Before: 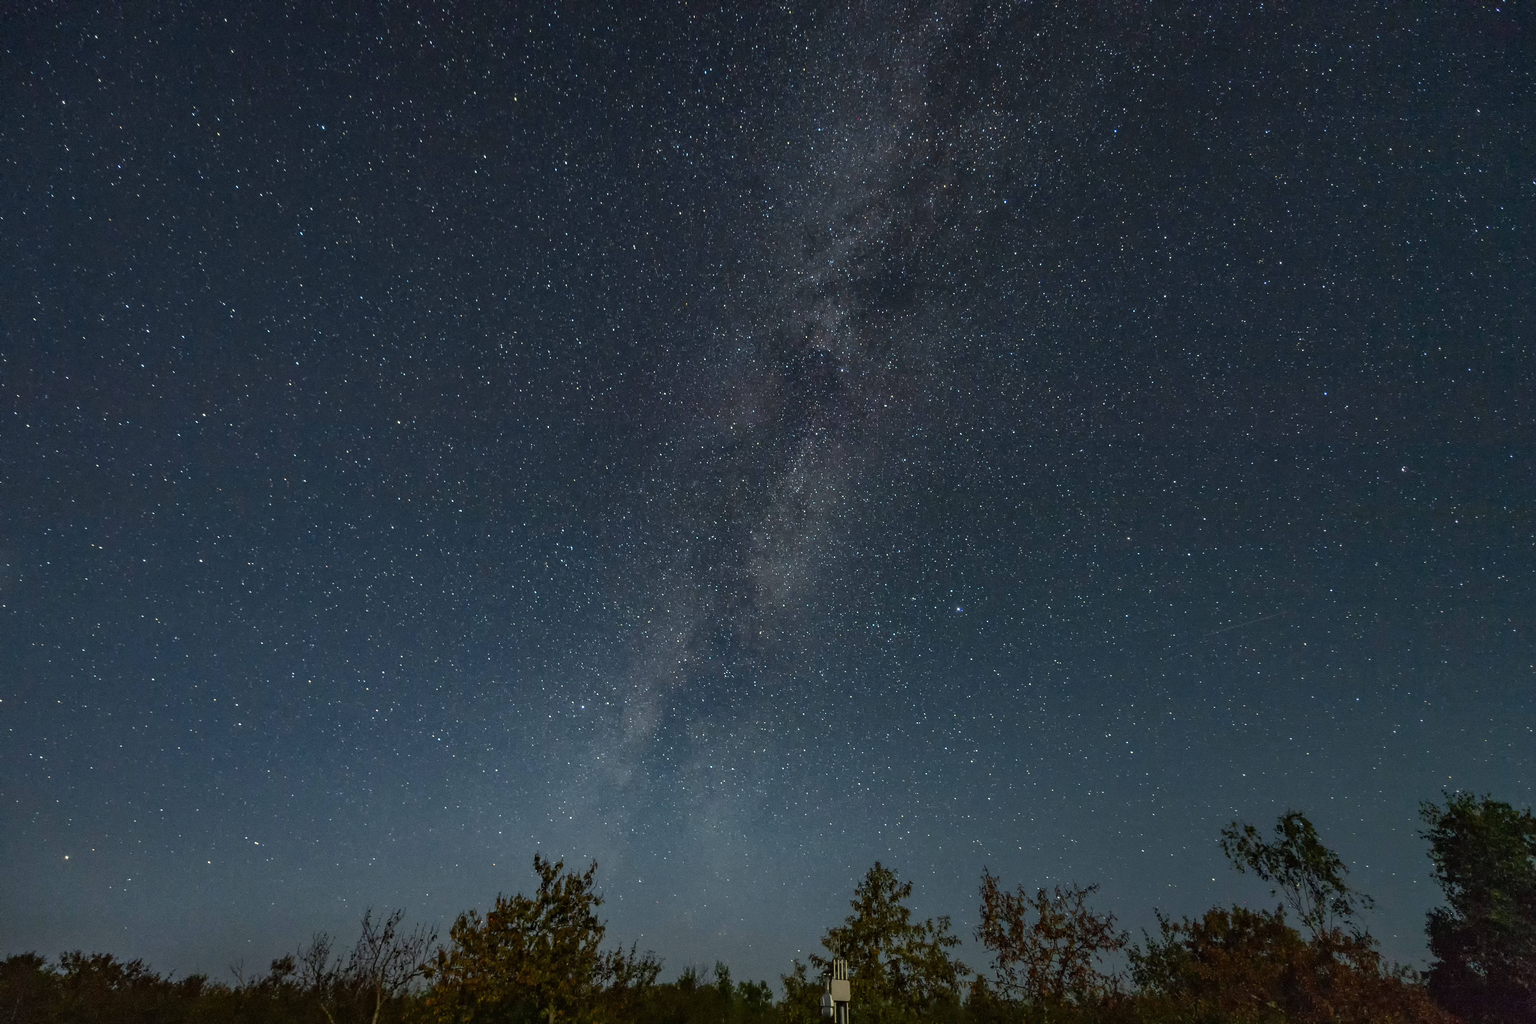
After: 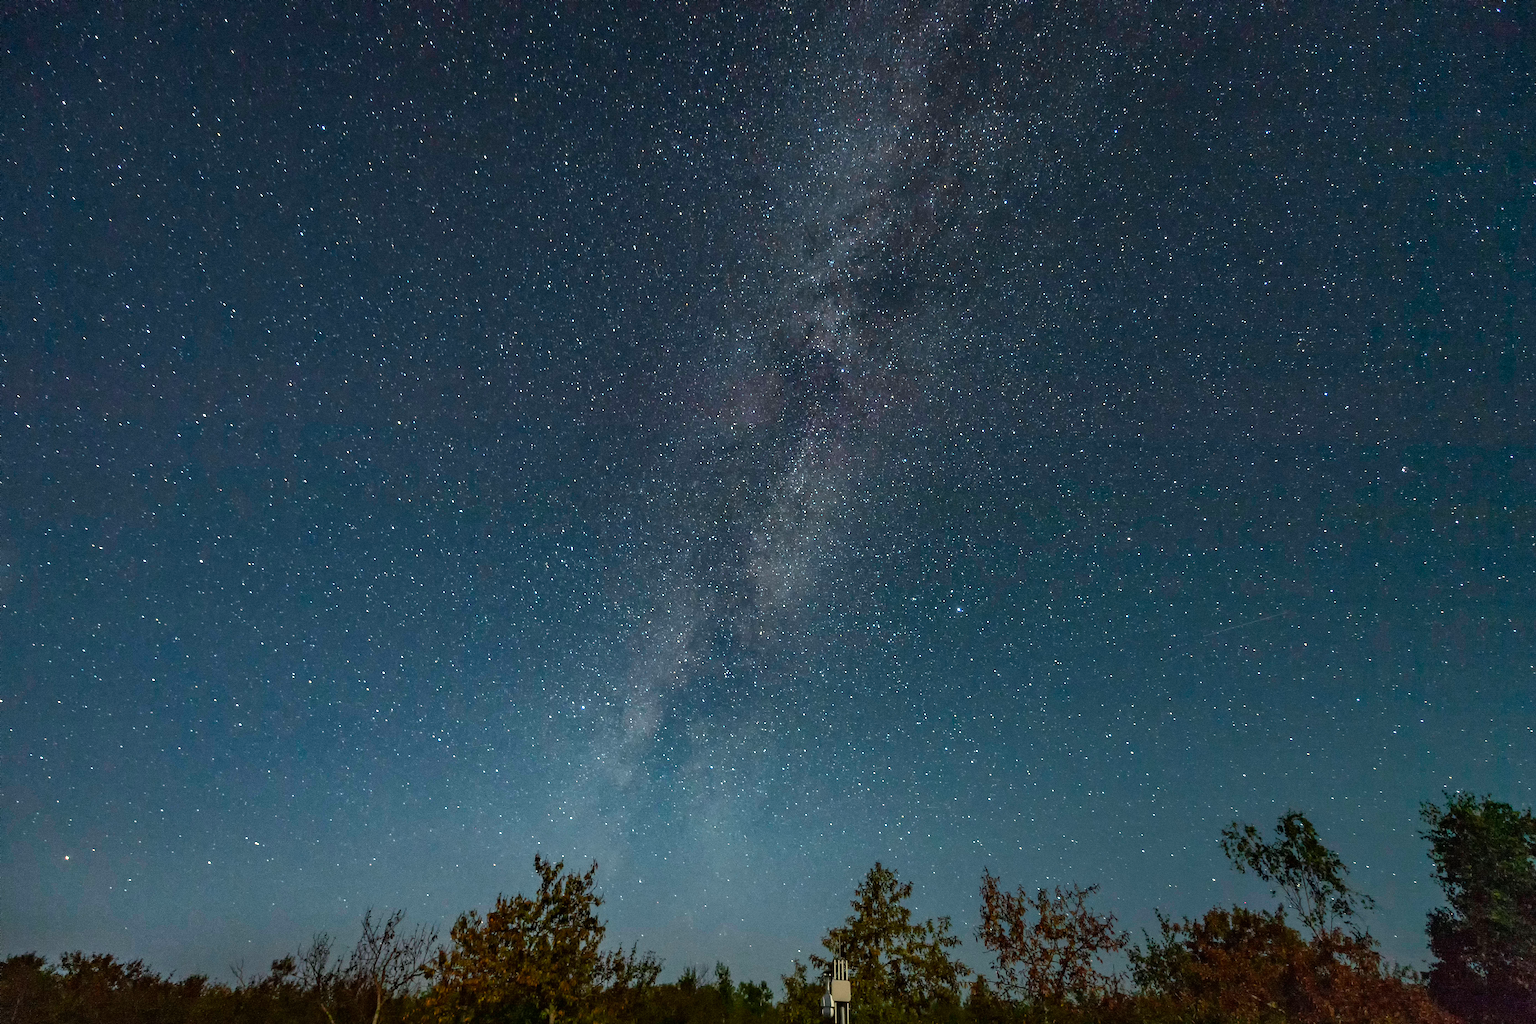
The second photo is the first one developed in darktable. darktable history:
exposure: black level correction 0, exposure 0.7 EV, compensate exposure bias true, compensate highlight preservation false
white balance: red 1, blue 1
